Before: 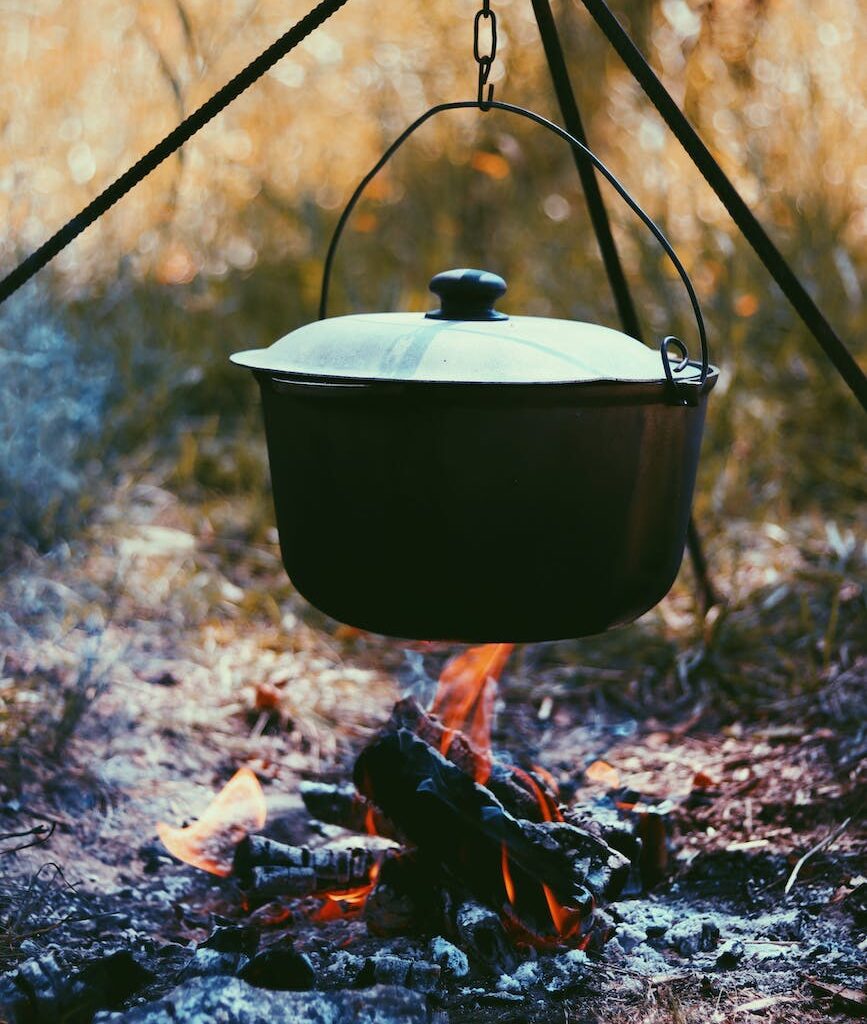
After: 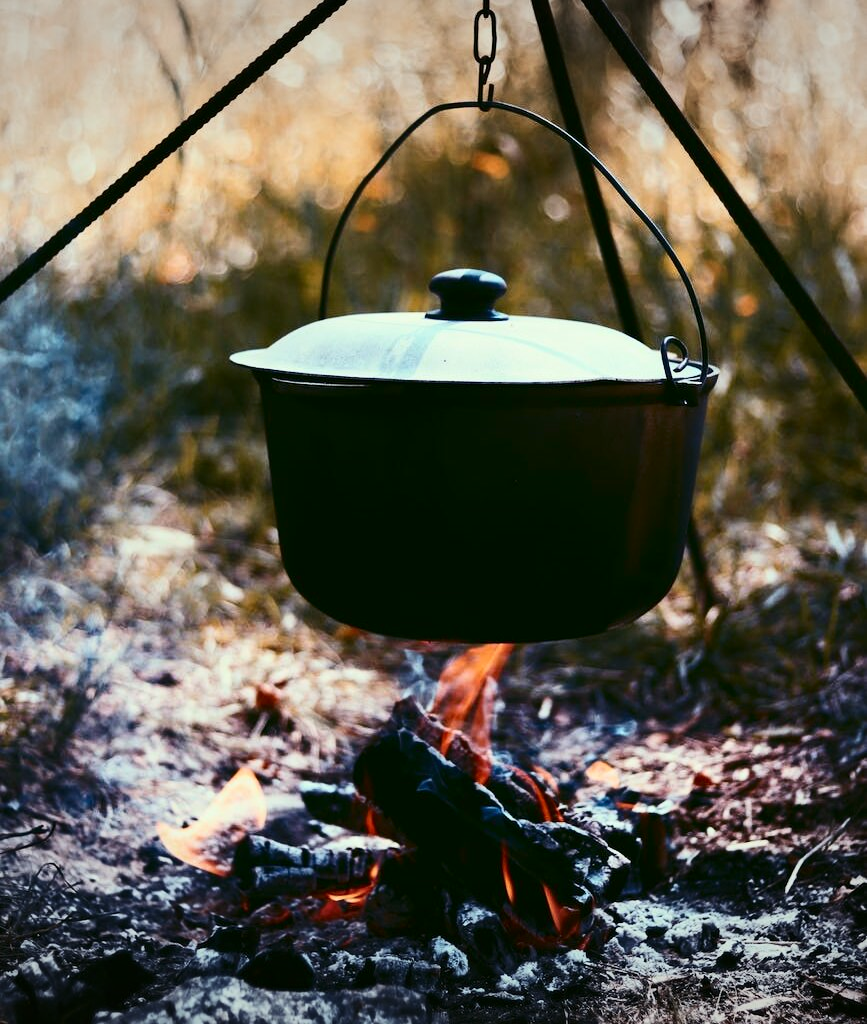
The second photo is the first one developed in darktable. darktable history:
contrast brightness saturation: contrast 0.28
vignetting: fall-off start 100%, brightness -0.282, width/height ratio 1.31
